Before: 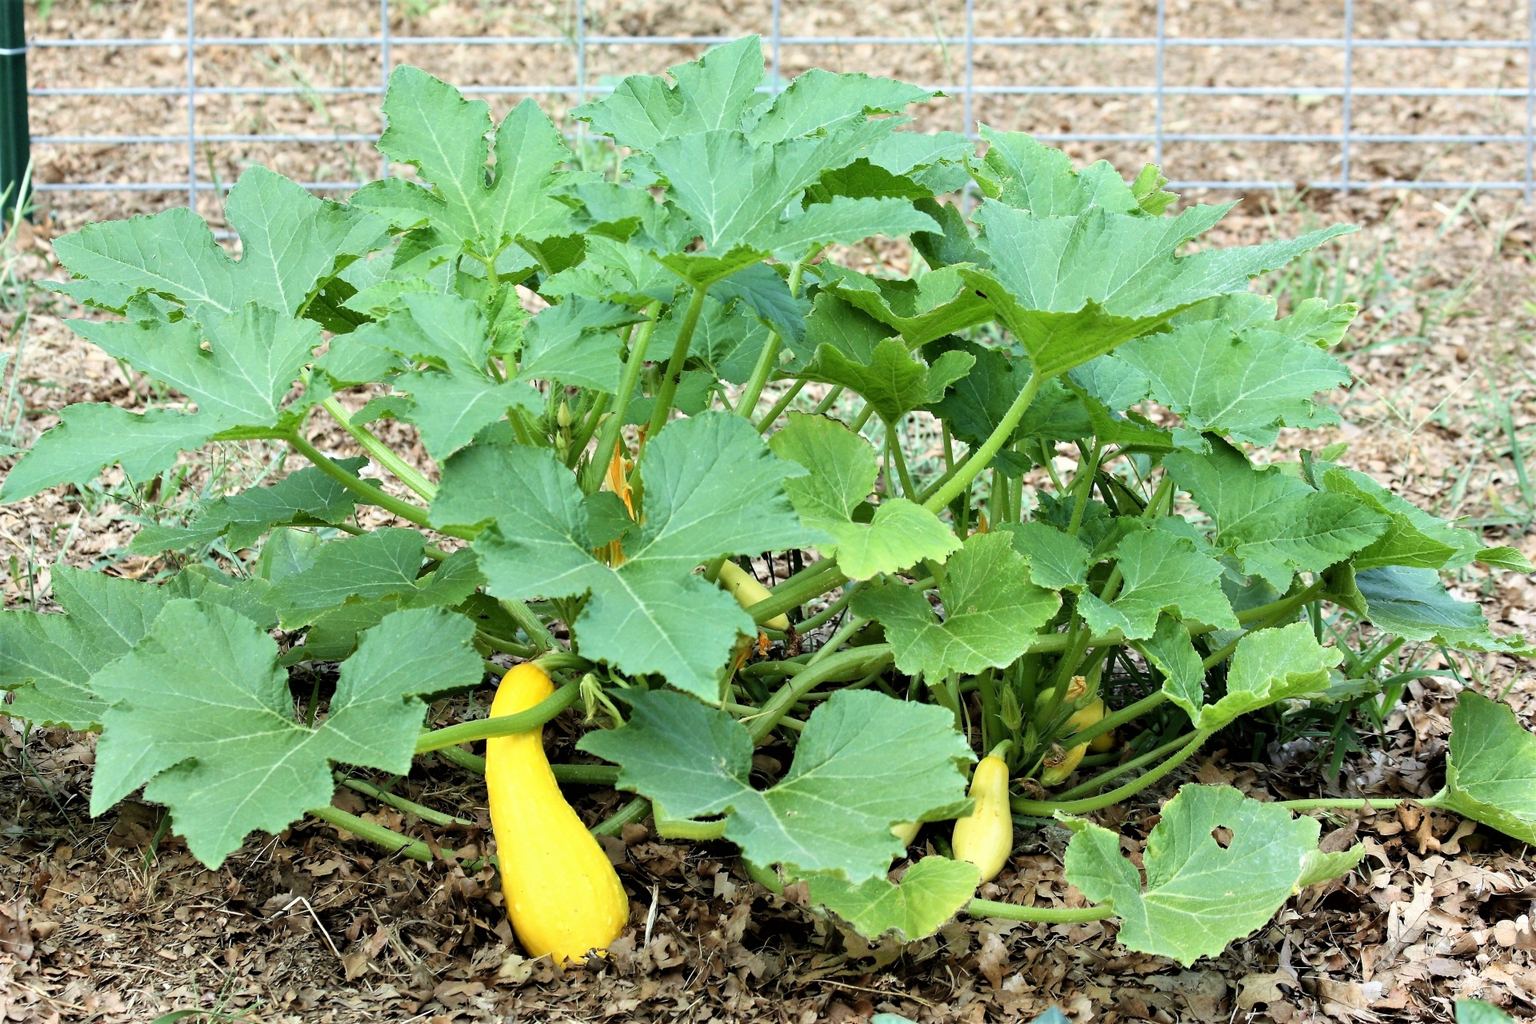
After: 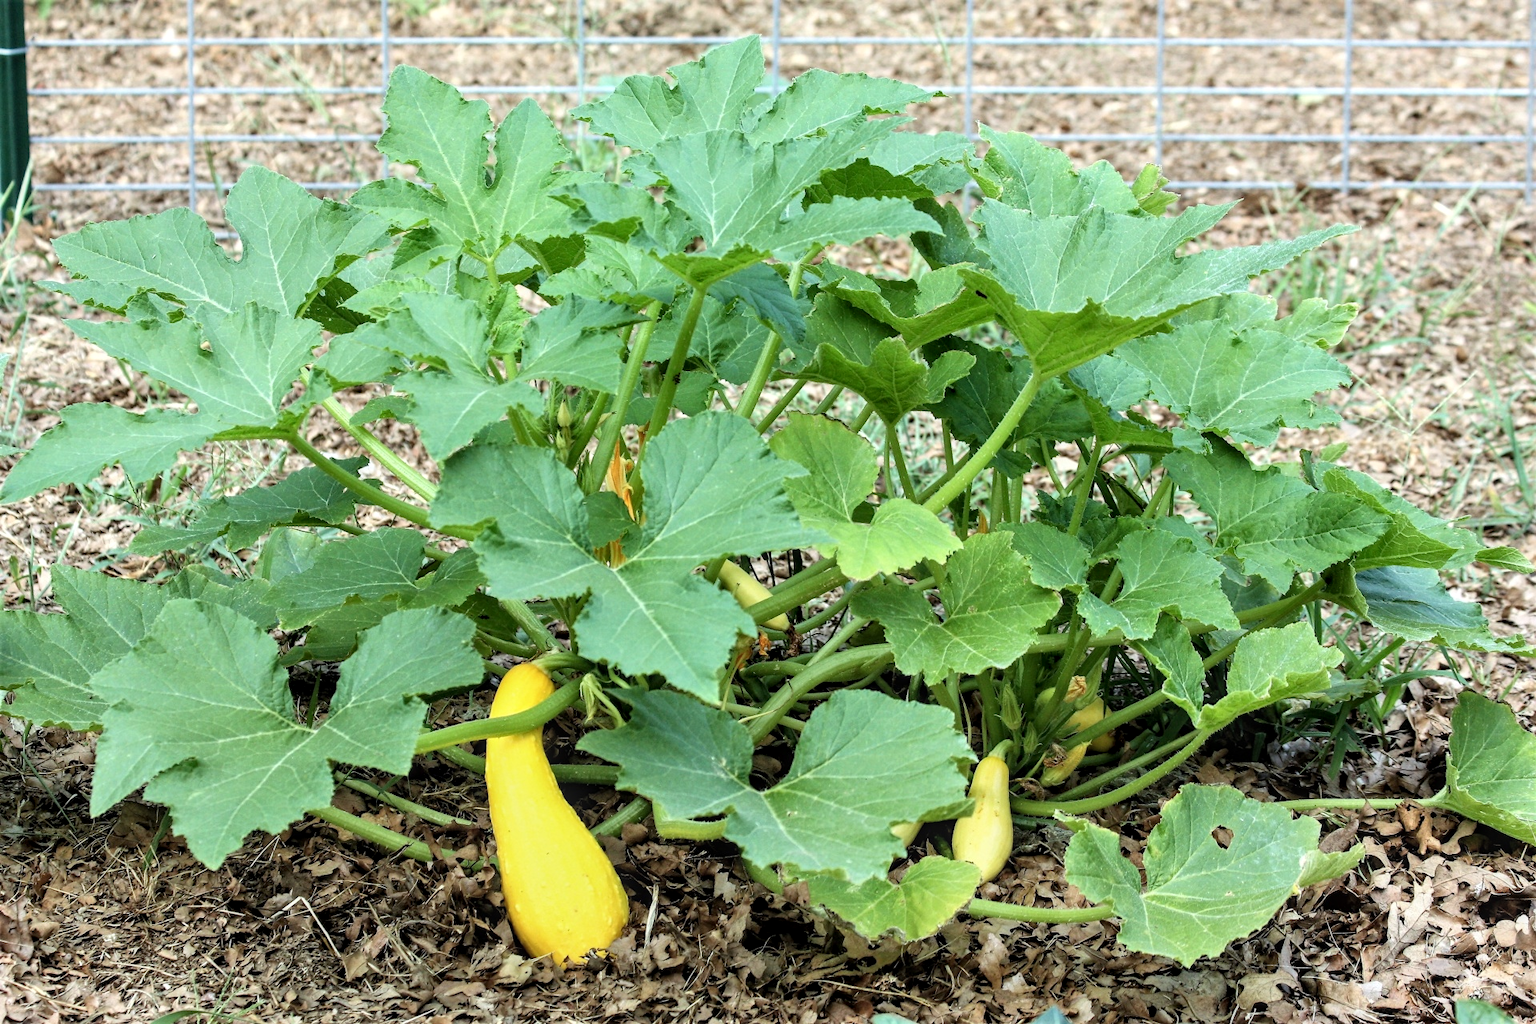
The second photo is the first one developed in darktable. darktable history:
local contrast: on, module defaults
color zones: curves: ch1 [(0, 0.469) (0.01, 0.469) (0.12, 0.446) (0.248, 0.469) (0.5, 0.5) (0.748, 0.5) (0.99, 0.469) (1, 0.469)]
